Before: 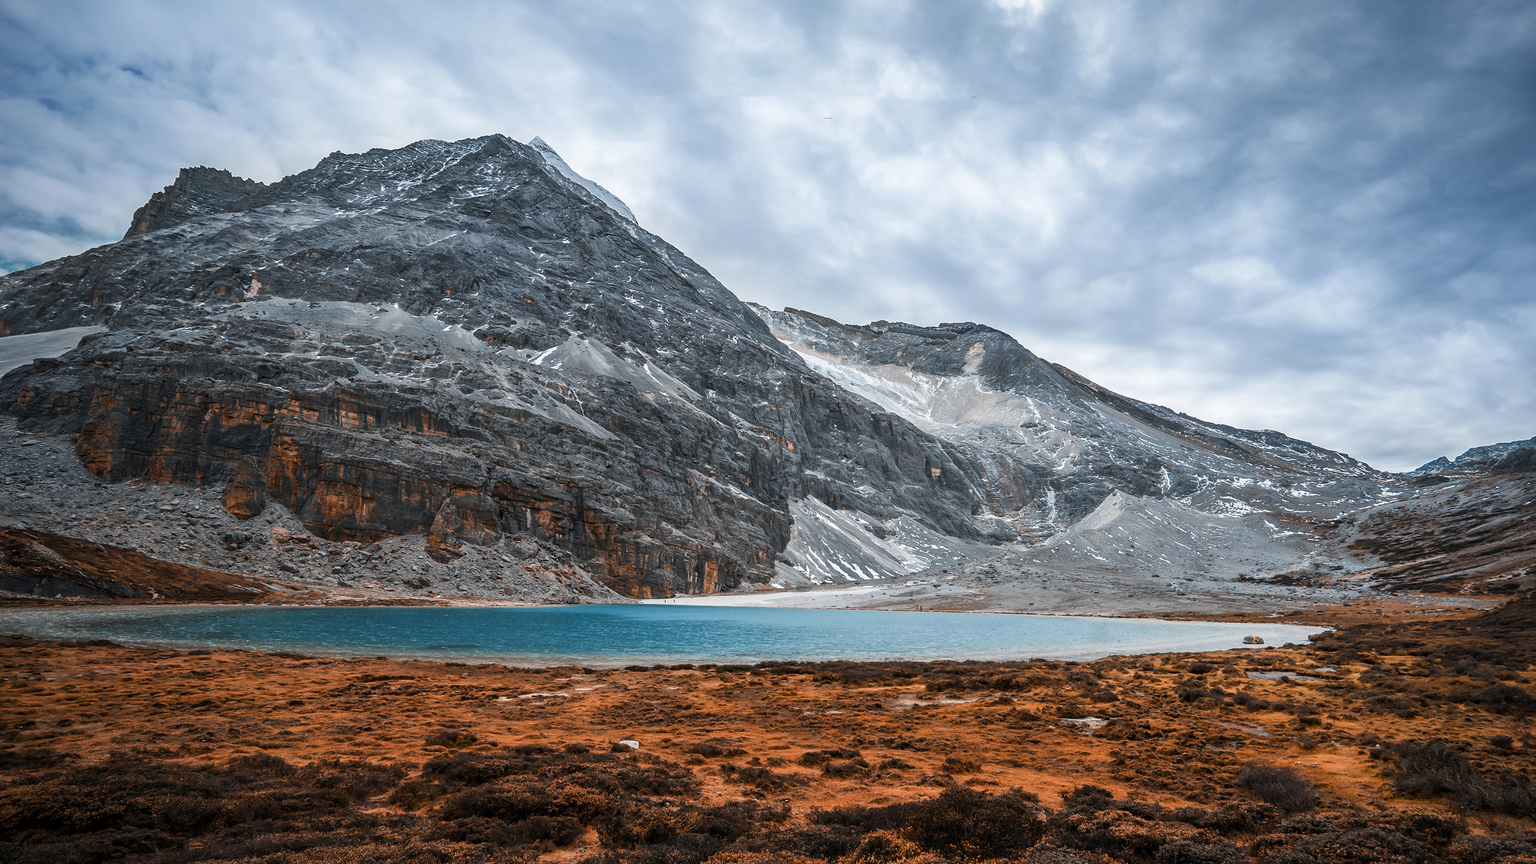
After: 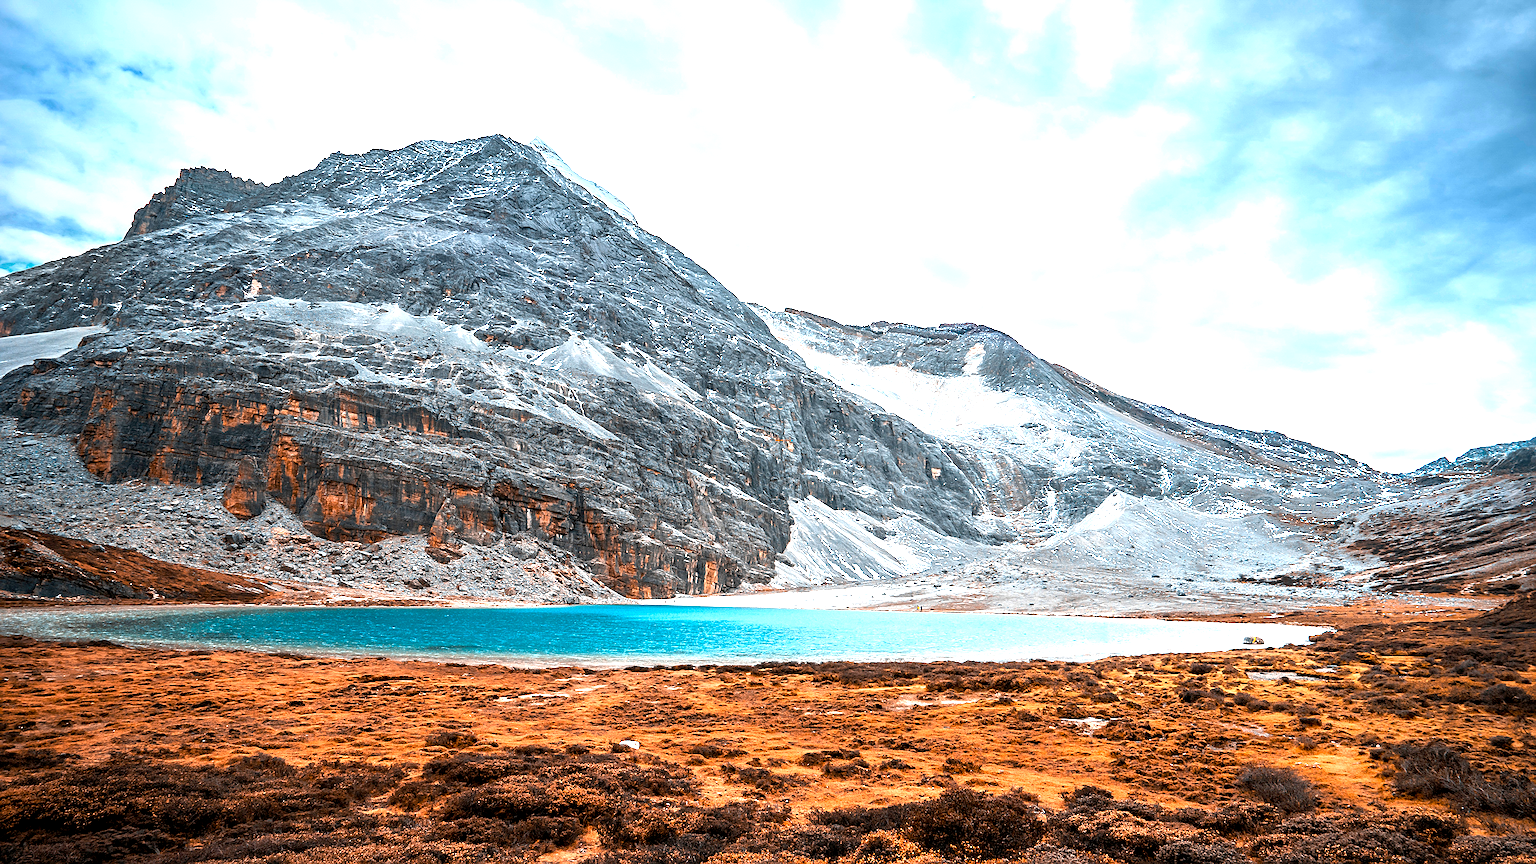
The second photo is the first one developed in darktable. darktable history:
exposure: black level correction 0.001, exposure 1.399 EV, compensate exposure bias true, compensate highlight preservation false
sharpen: on, module defaults
